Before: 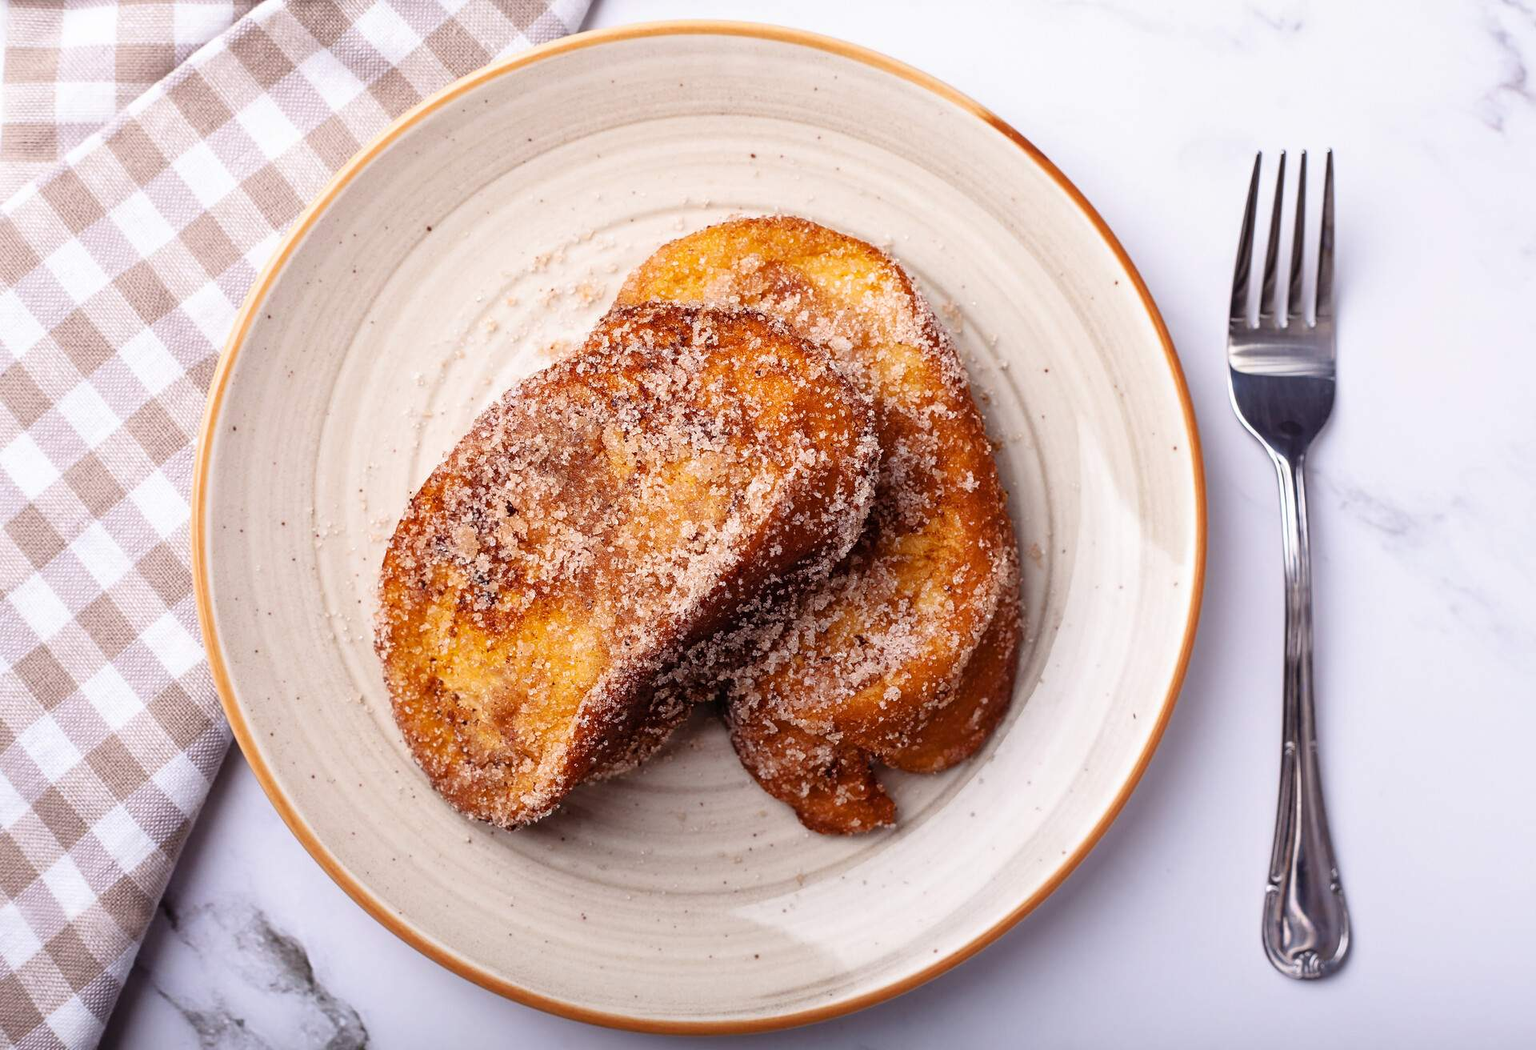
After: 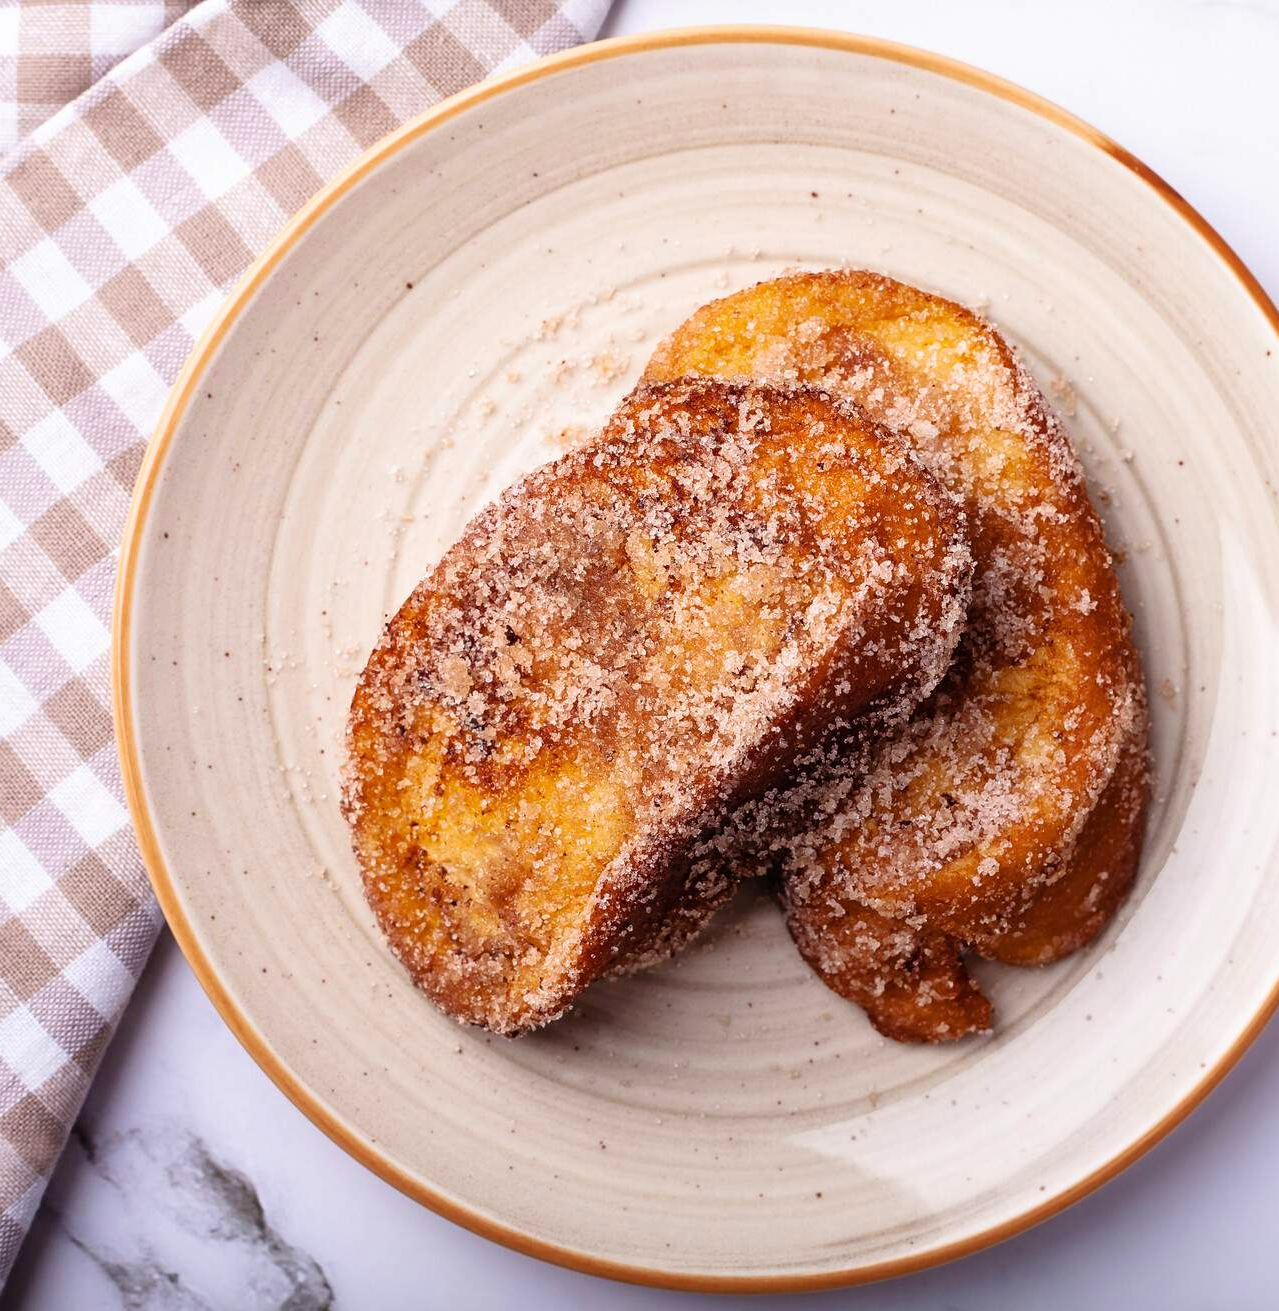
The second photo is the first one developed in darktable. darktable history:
velvia: strength 15%
crop and rotate: left 6.617%, right 26.717%
